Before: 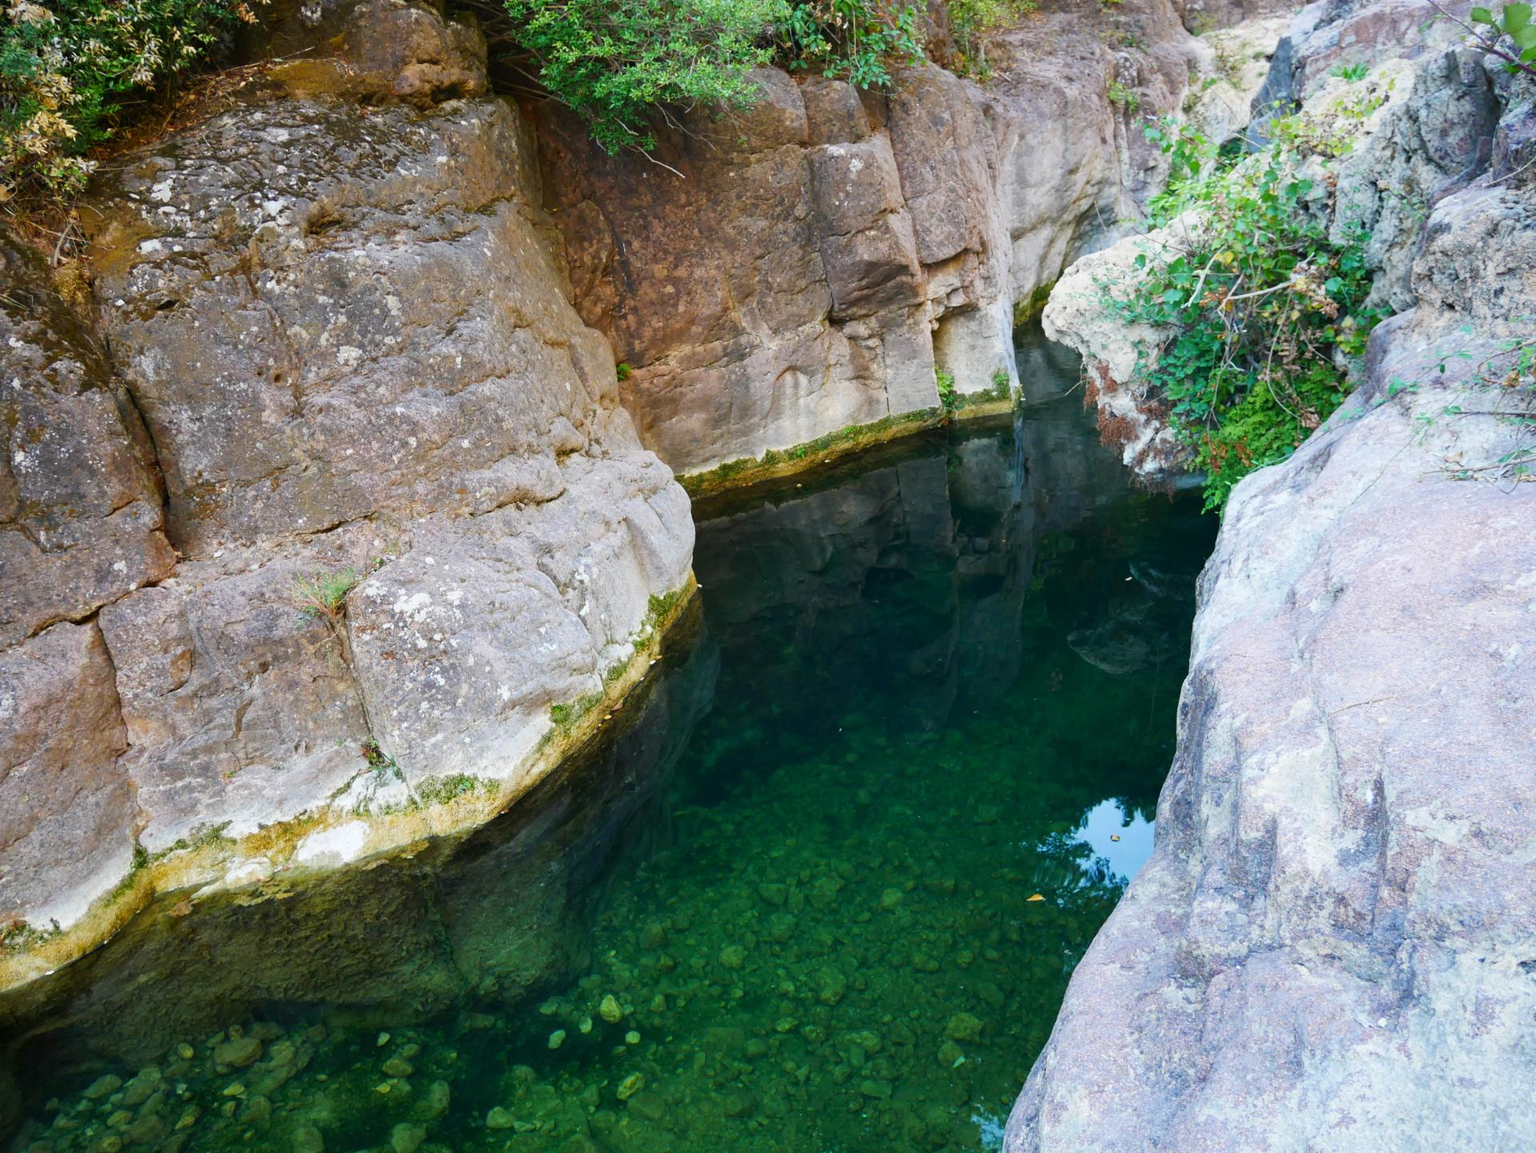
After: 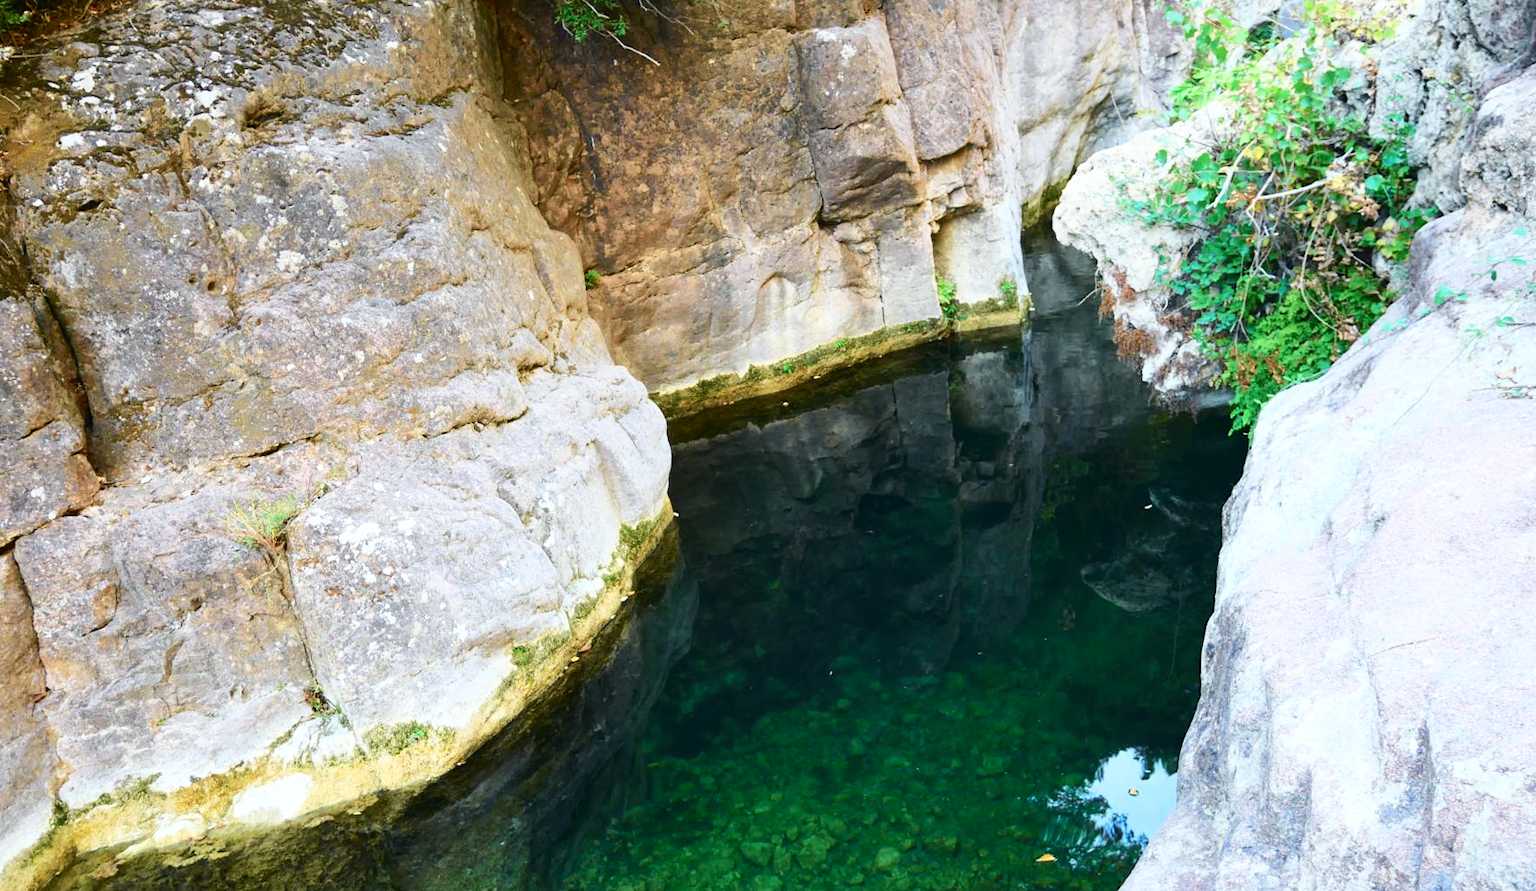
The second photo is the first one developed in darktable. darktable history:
exposure: exposure 0.2 EV, compensate highlight preservation false
rotate and perspective: automatic cropping original format, crop left 0, crop top 0
crop: left 5.596%, top 10.314%, right 3.534%, bottom 19.395%
tone equalizer: on, module defaults
tone curve: curves: ch0 [(0, 0.023) (0.087, 0.065) (0.184, 0.168) (0.45, 0.54) (0.57, 0.683) (0.722, 0.825) (0.877, 0.948) (1, 1)]; ch1 [(0, 0) (0.388, 0.369) (0.44, 0.45) (0.495, 0.491) (0.534, 0.528) (0.657, 0.655) (1, 1)]; ch2 [(0, 0) (0.353, 0.317) (0.408, 0.427) (0.5, 0.497) (0.534, 0.544) (0.576, 0.605) (0.625, 0.631) (1, 1)], color space Lab, independent channels, preserve colors none
